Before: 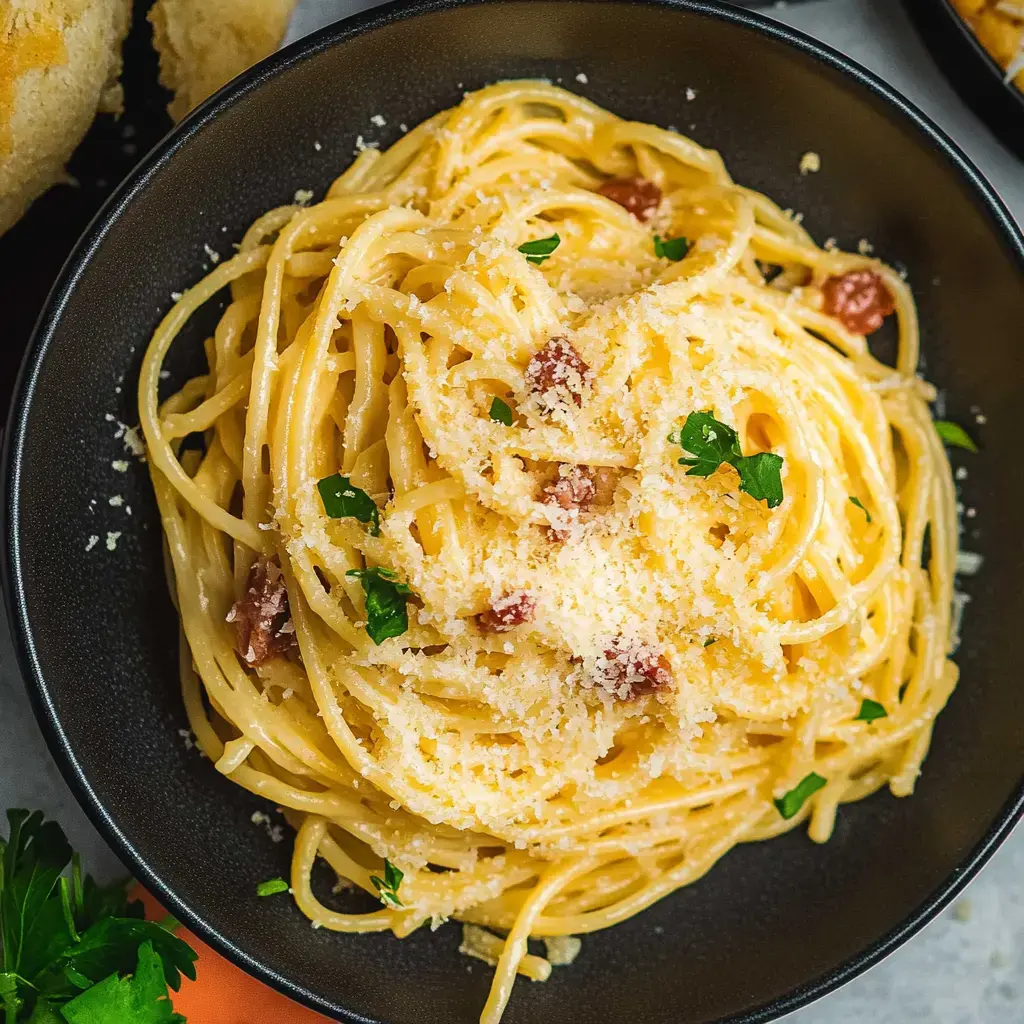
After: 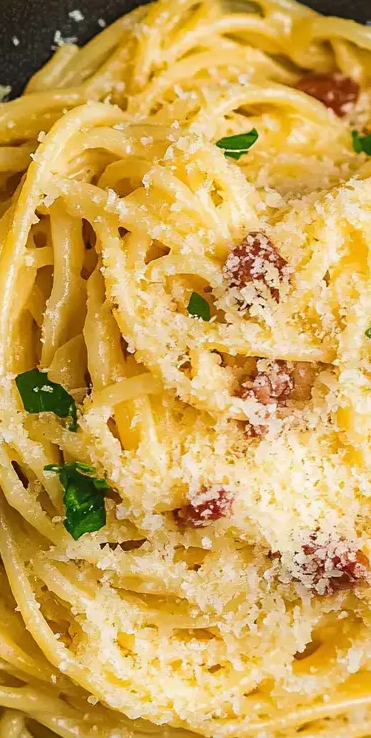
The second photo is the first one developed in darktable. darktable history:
crop and rotate: left 29.583%, top 10.275%, right 34.166%, bottom 17.611%
exposure: exposure -0.012 EV, compensate highlight preservation false
